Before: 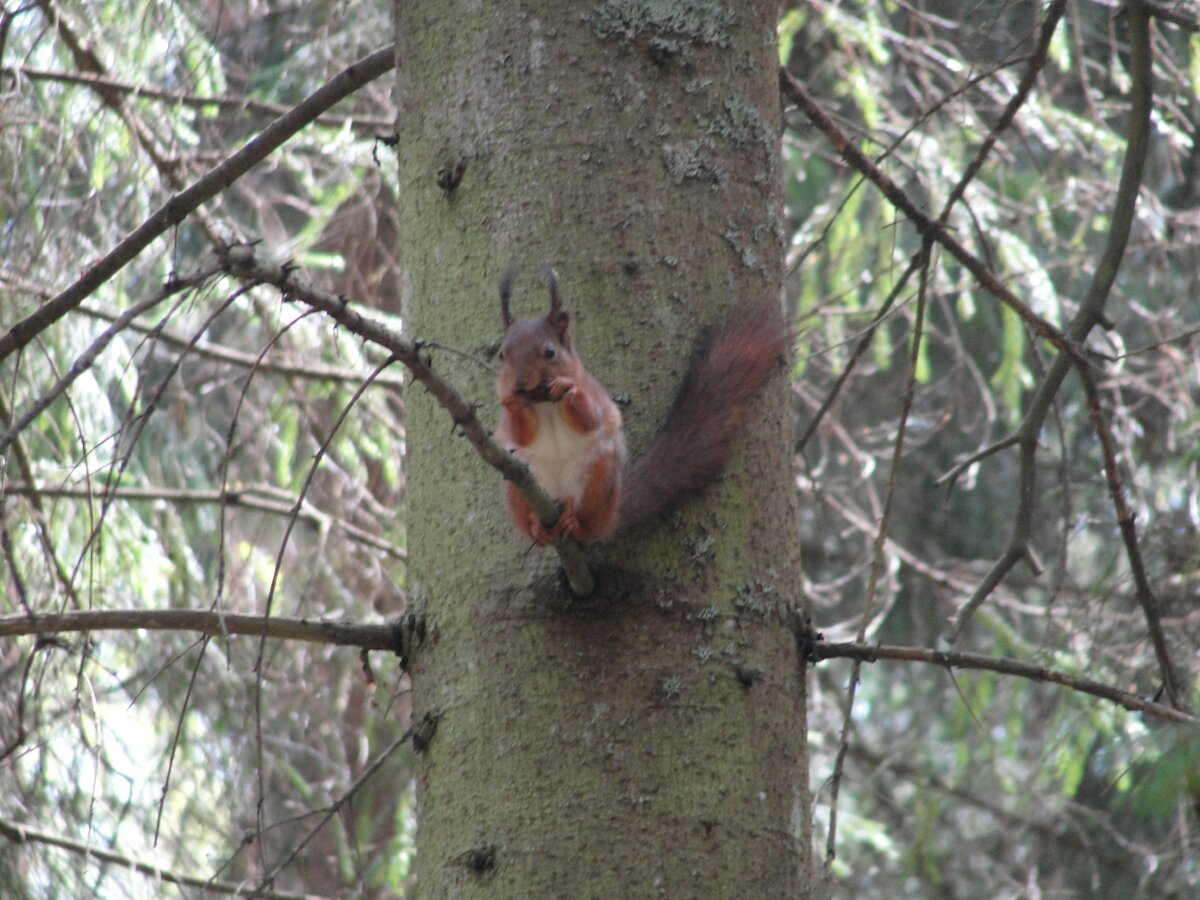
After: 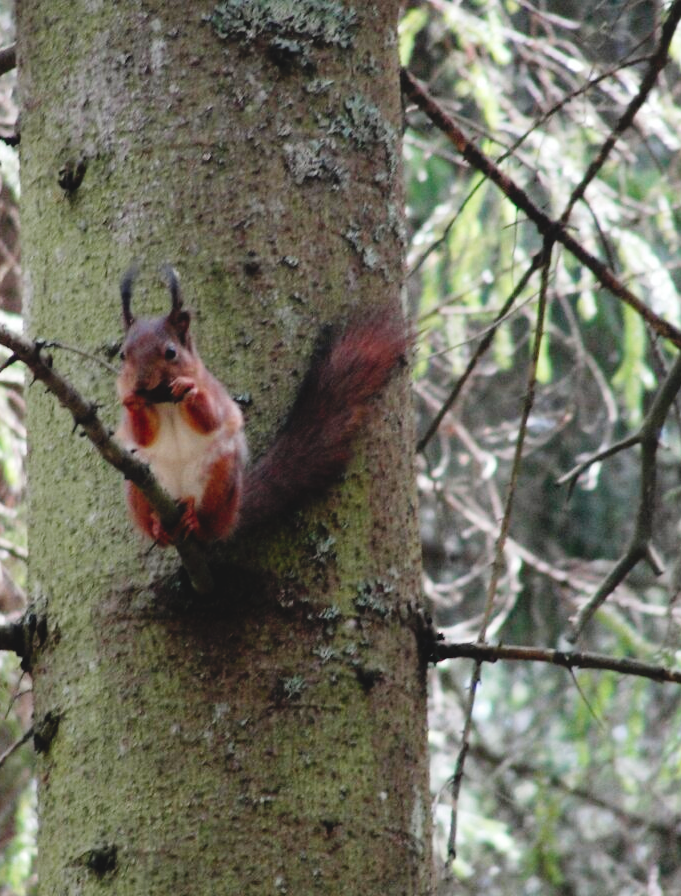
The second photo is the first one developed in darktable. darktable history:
tone curve: curves: ch0 [(0, 0) (0.003, 0.068) (0.011, 0.068) (0.025, 0.068) (0.044, 0.068) (0.069, 0.072) (0.1, 0.072) (0.136, 0.077) (0.177, 0.095) (0.224, 0.126) (0.277, 0.2) (0.335, 0.3) (0.399, 0.407) (0.468, 0.52) (0.543, 0.624) (0.623, 0.721) (0.709, 0.811) (0.801, 0.88) (0.898, 0.942) (1, 1)], preserve colors none
crop: left 31.595%, top 0.002%, right 11.488%
